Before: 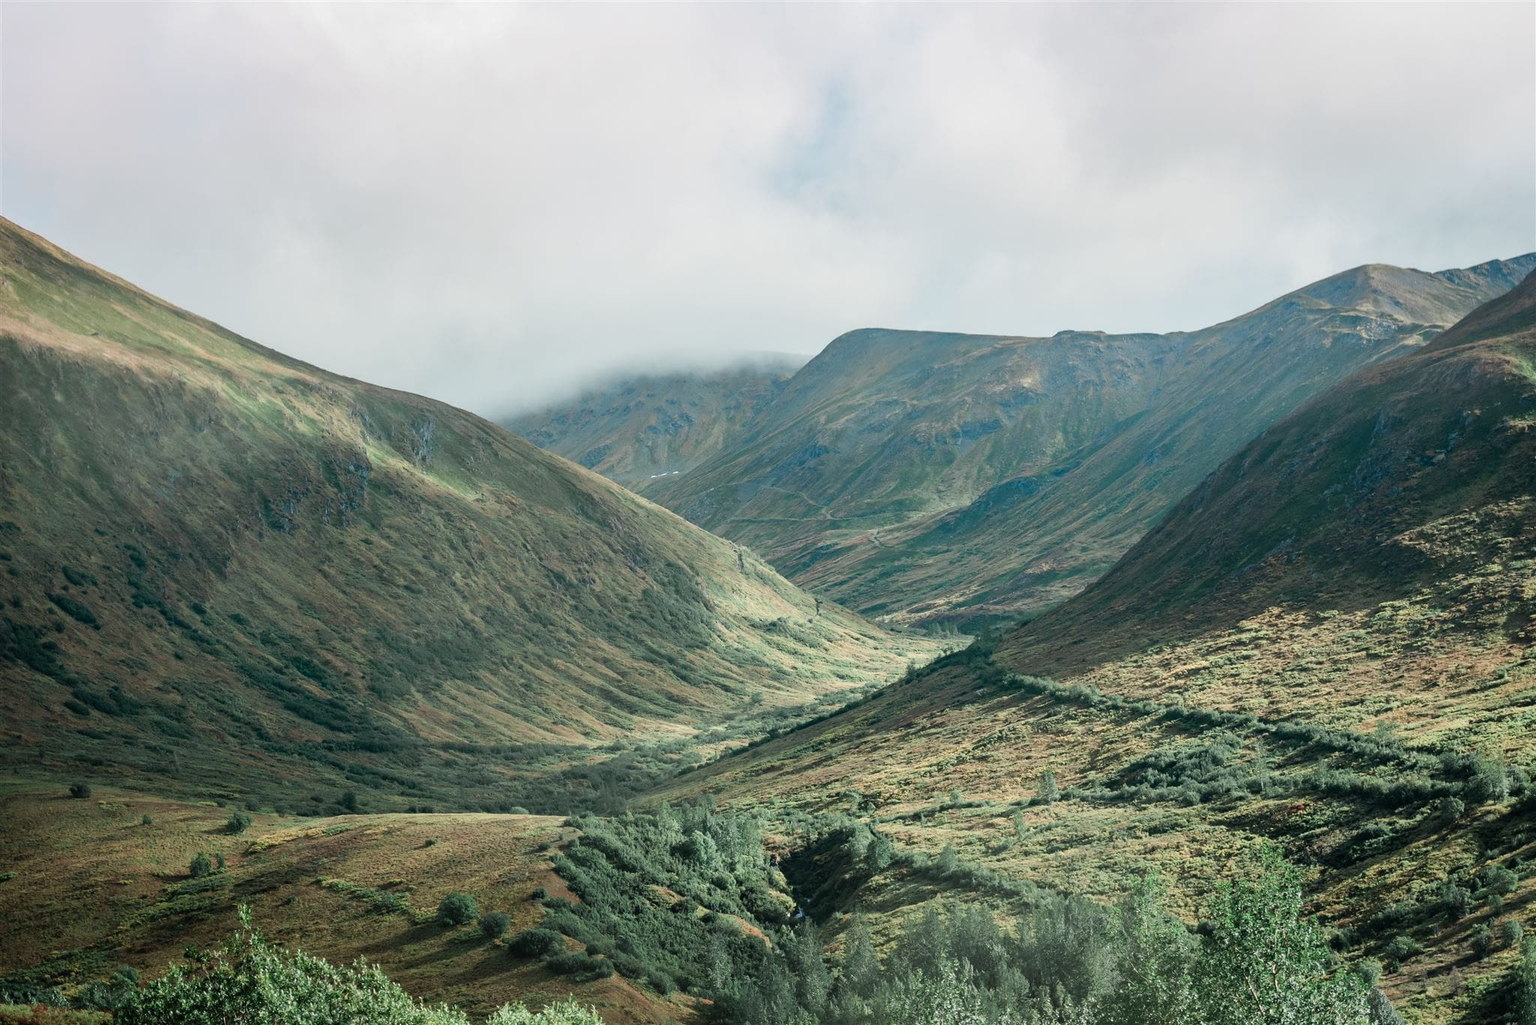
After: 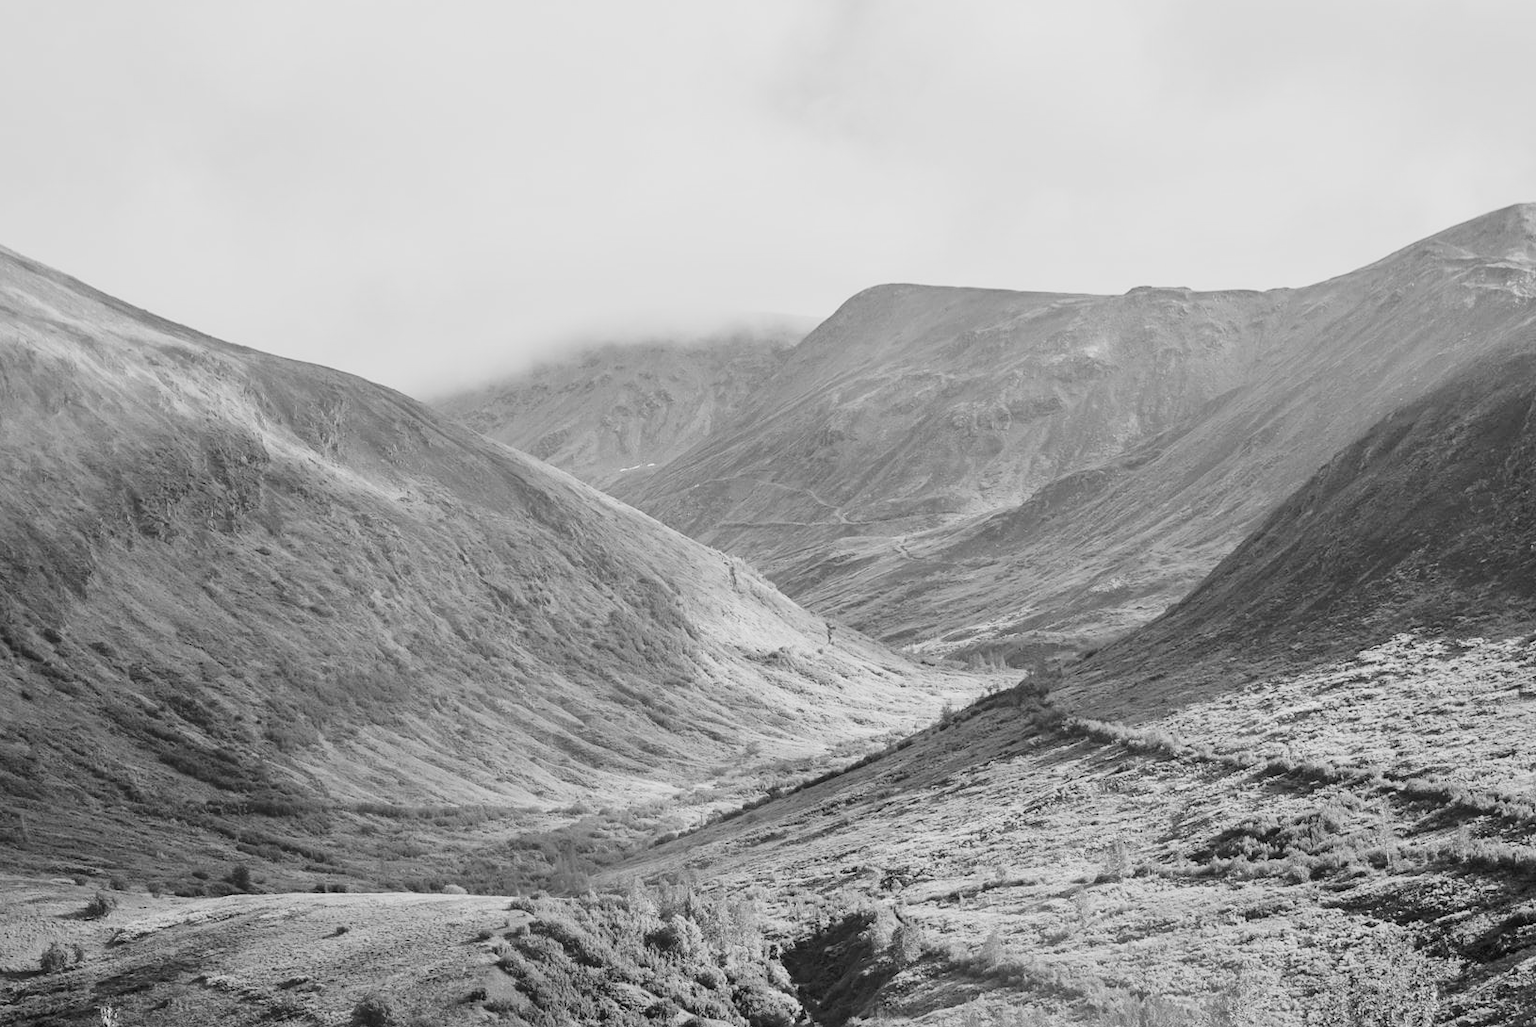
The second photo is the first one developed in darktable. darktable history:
crop and rotate: left 10.29%, top 10.059%, right 10.098%, bottom 10.158%
color zones: curves: ch0 [(0.004, 0.588) (0.116, 0.636) (0.259, 0.476) (0.423, 0.464) (0.75, 0.5)]; ch1 [(0, 0) (0.143, 0) (0.286, 0) (0.429, 0) (0.571, 0) (0.714, 0) (0.857, 0)]
exposure: black level correction -0.005, exposure 1.003 EV, compensate highlight preservation false
filmic rgb: black relative exposure -7.65 EV, white relative exposure 4.56 EV, hardness 3.61, contrast 0.99, add noise in highlights 0.001, preserve chrominance no, color science v3 (2019), use custom middle-gray values true, contrast in highlights soft
tone equalizer: -8 EV -1.87 EV, -7 EV -1.12 EV, -6 EV -1.65 EV, mask exposure compensation -0.508 EV
shadows and highlights: shadows 25.59, highlights -26
color balance rgb: shadows lift › luminance -7.784%, shadows lift › chroma 2.317%, shadows lift › hue 164.36°, perceptual saturation grading › global saturation 0.239%, perceptual saturation grading › mid-tones 11.323%
